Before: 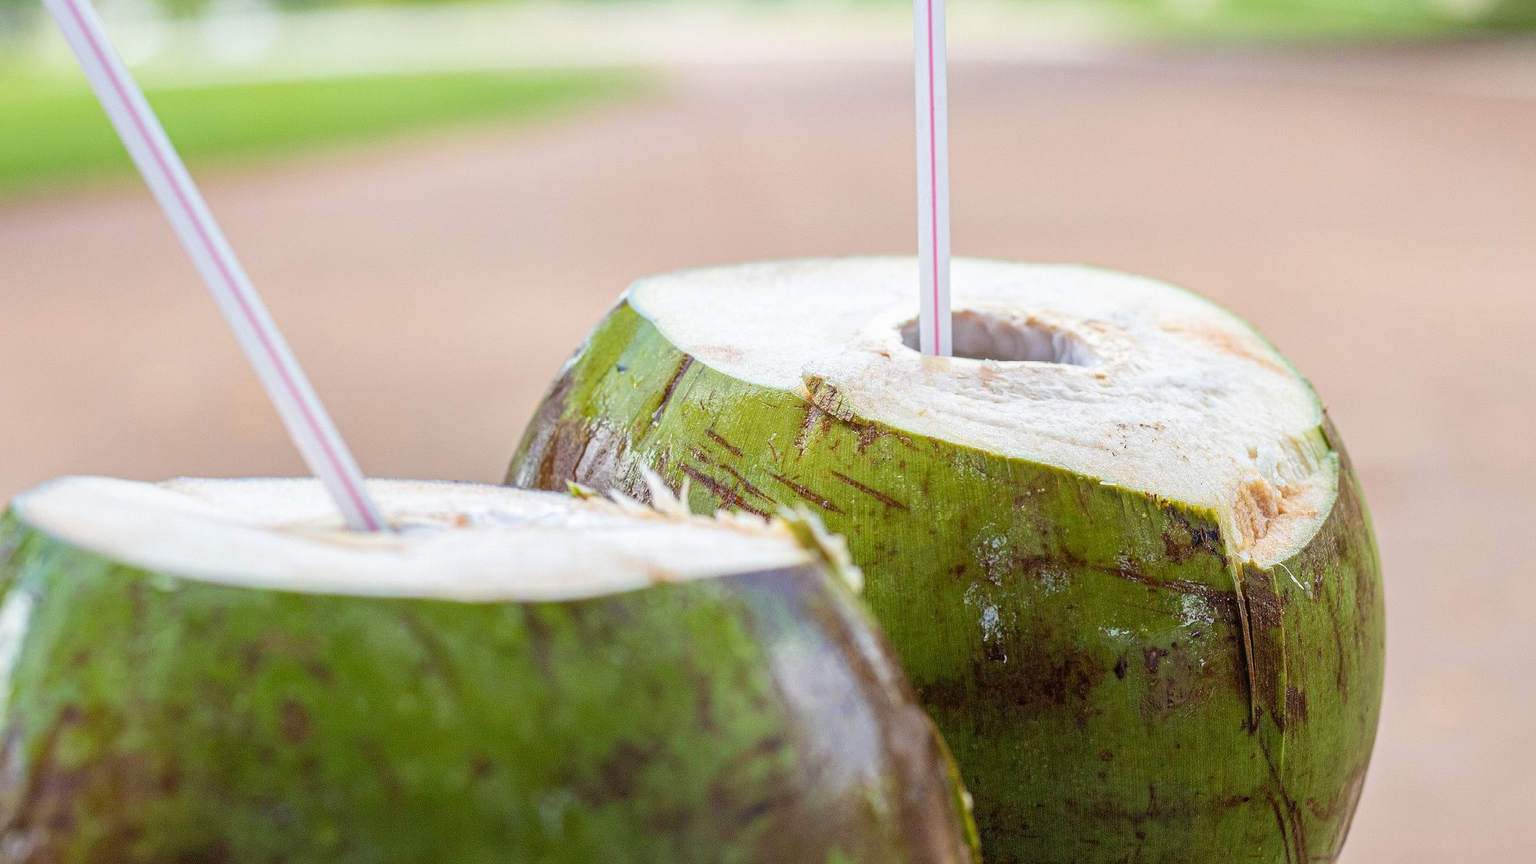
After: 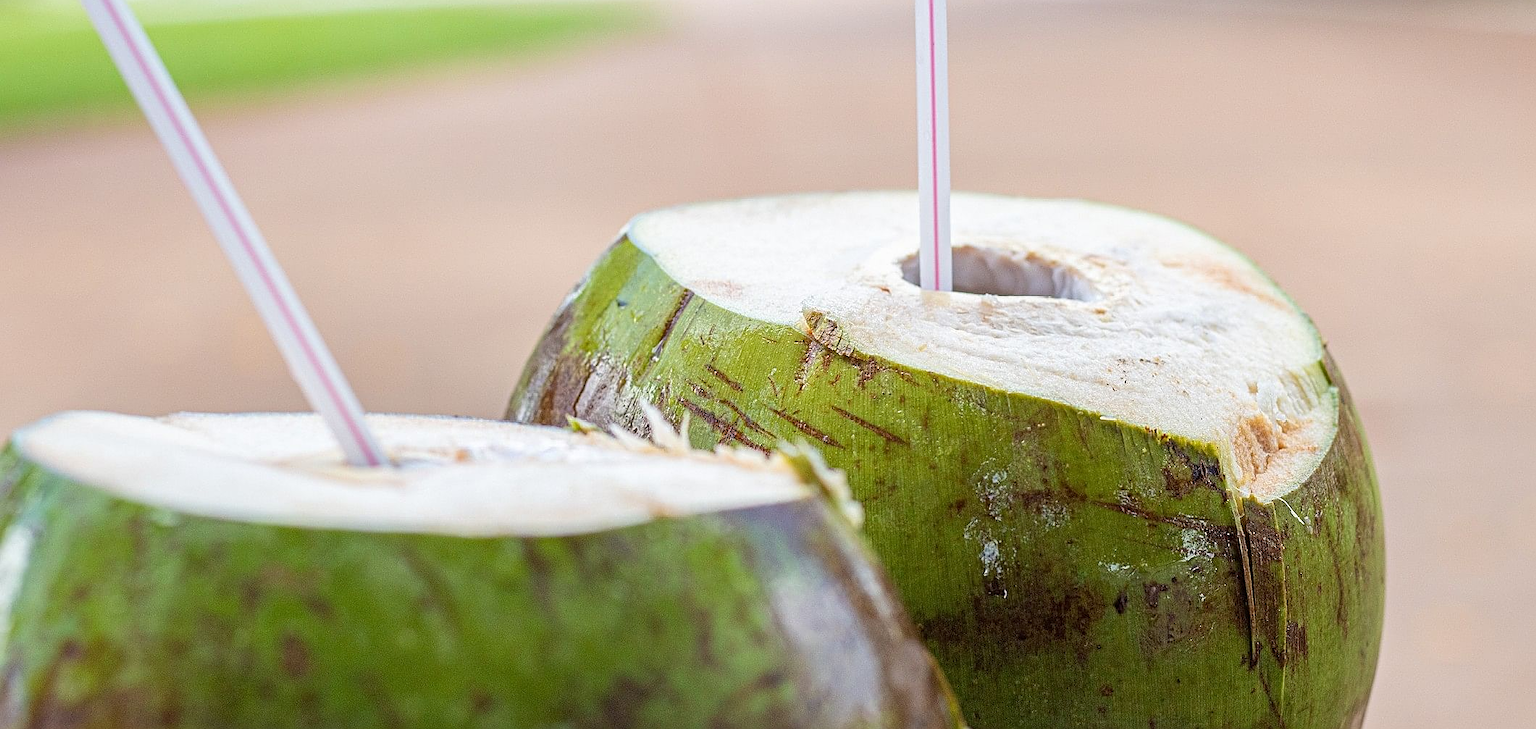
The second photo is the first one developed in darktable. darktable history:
crop: top 7.588%, bottom 7.959%
sharpen: on, module defaults
